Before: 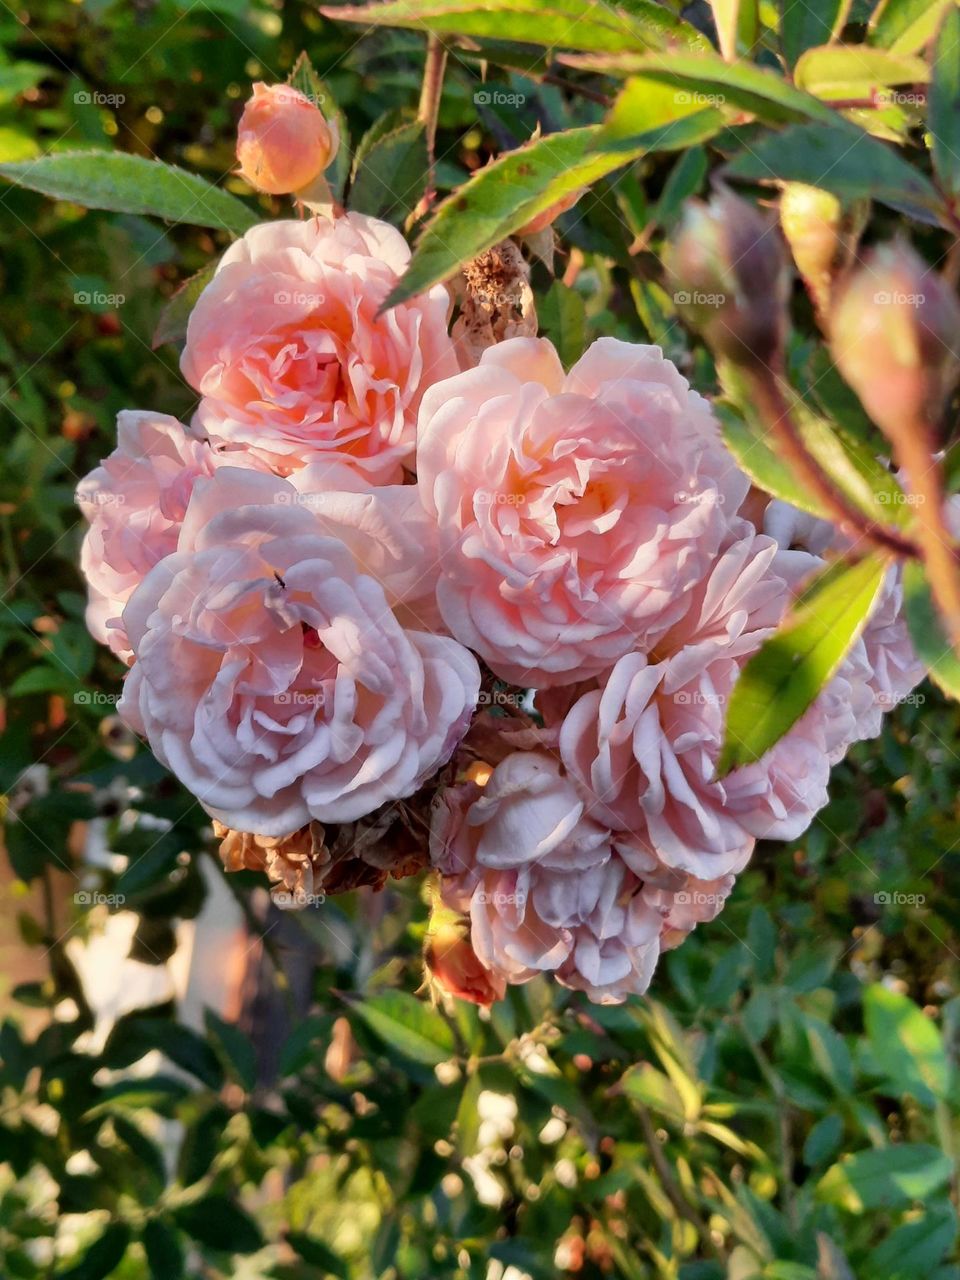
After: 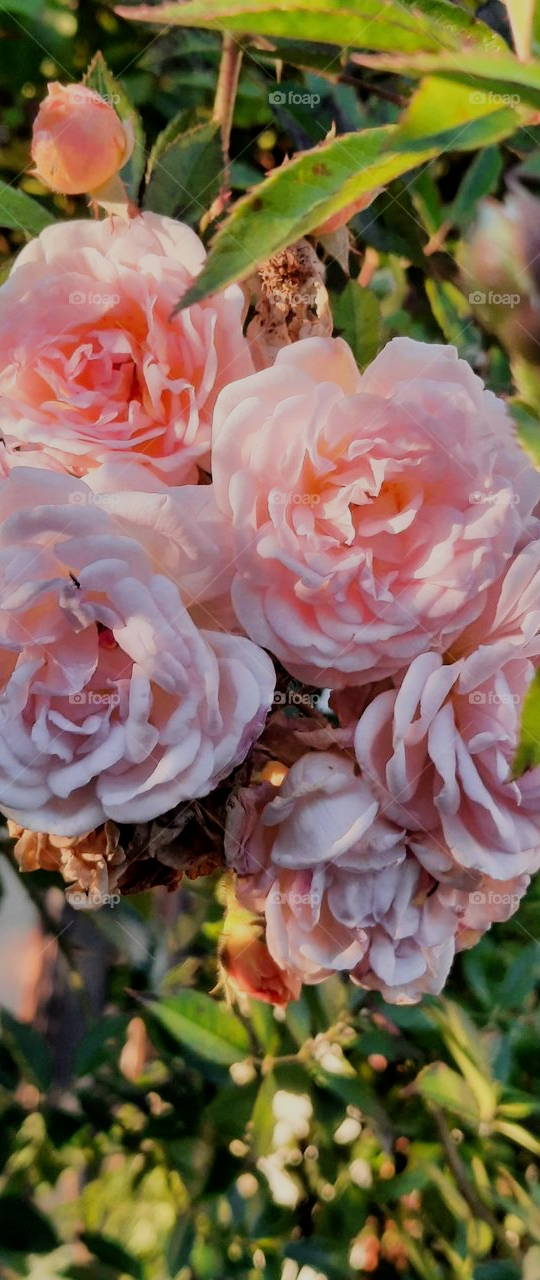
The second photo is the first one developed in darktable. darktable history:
filmic rgb: black relative exposure -7.65 EV, white relative exposure 4.56 EV, hardness 3.61
crop: left 21.387%, right 22.359%
tone equalizer: on, module defaults
